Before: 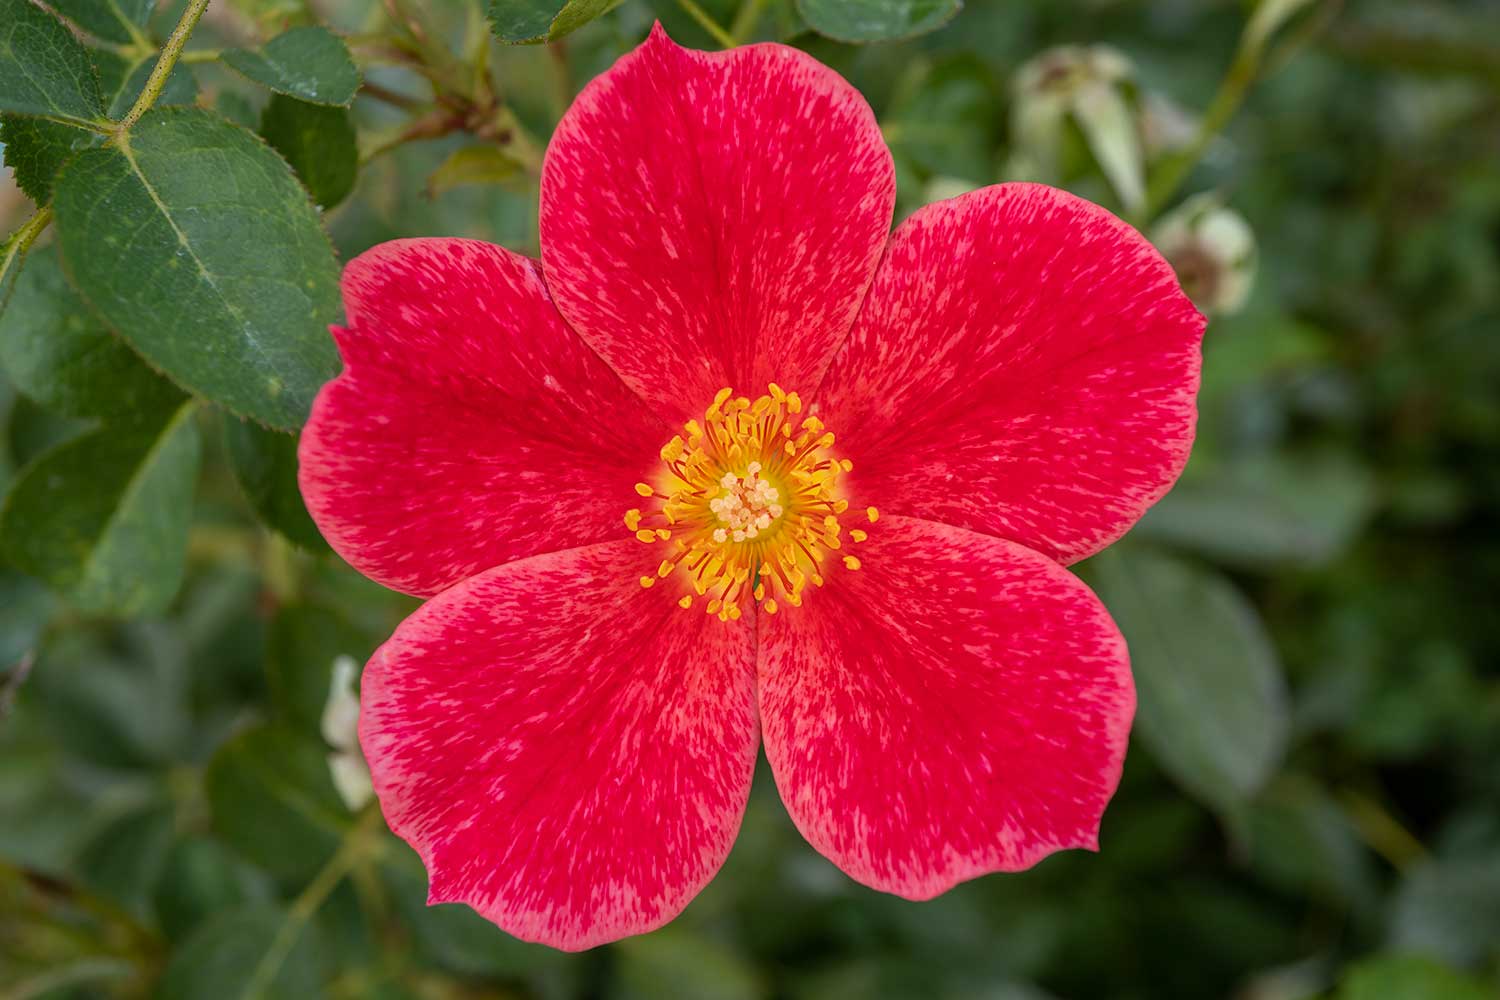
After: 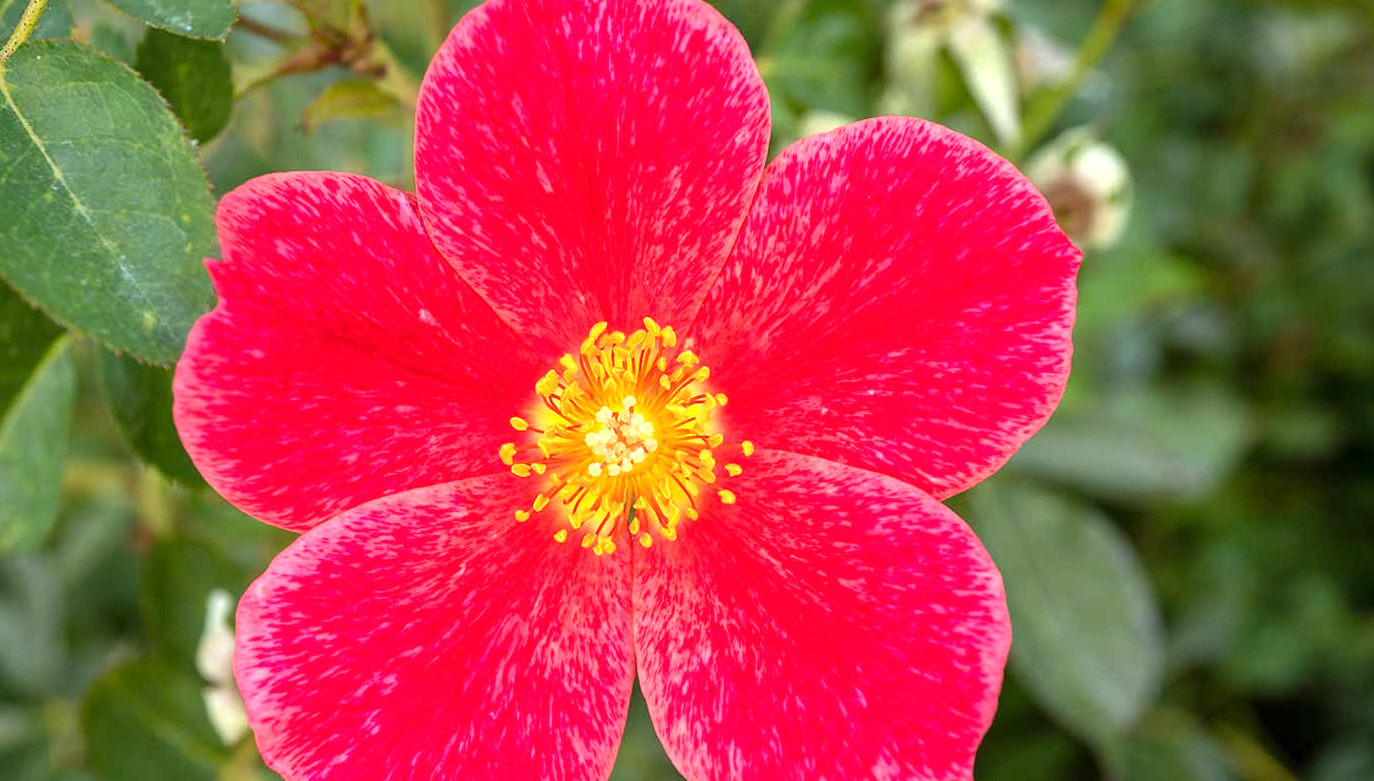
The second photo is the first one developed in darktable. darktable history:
crop: left 8.392%, top 6.606%, bottom 15.253%
exposure: exposure 1 EV, compensate highlight preservation false
